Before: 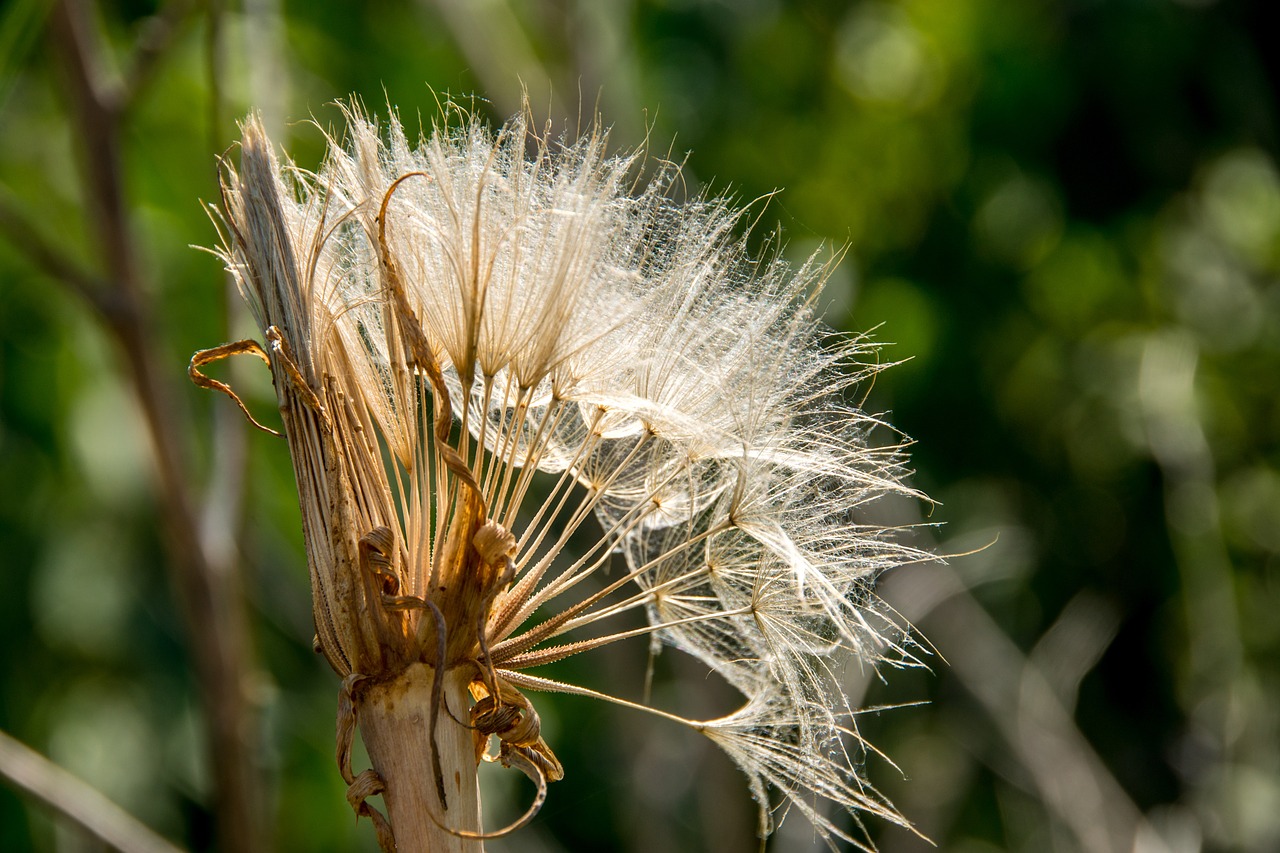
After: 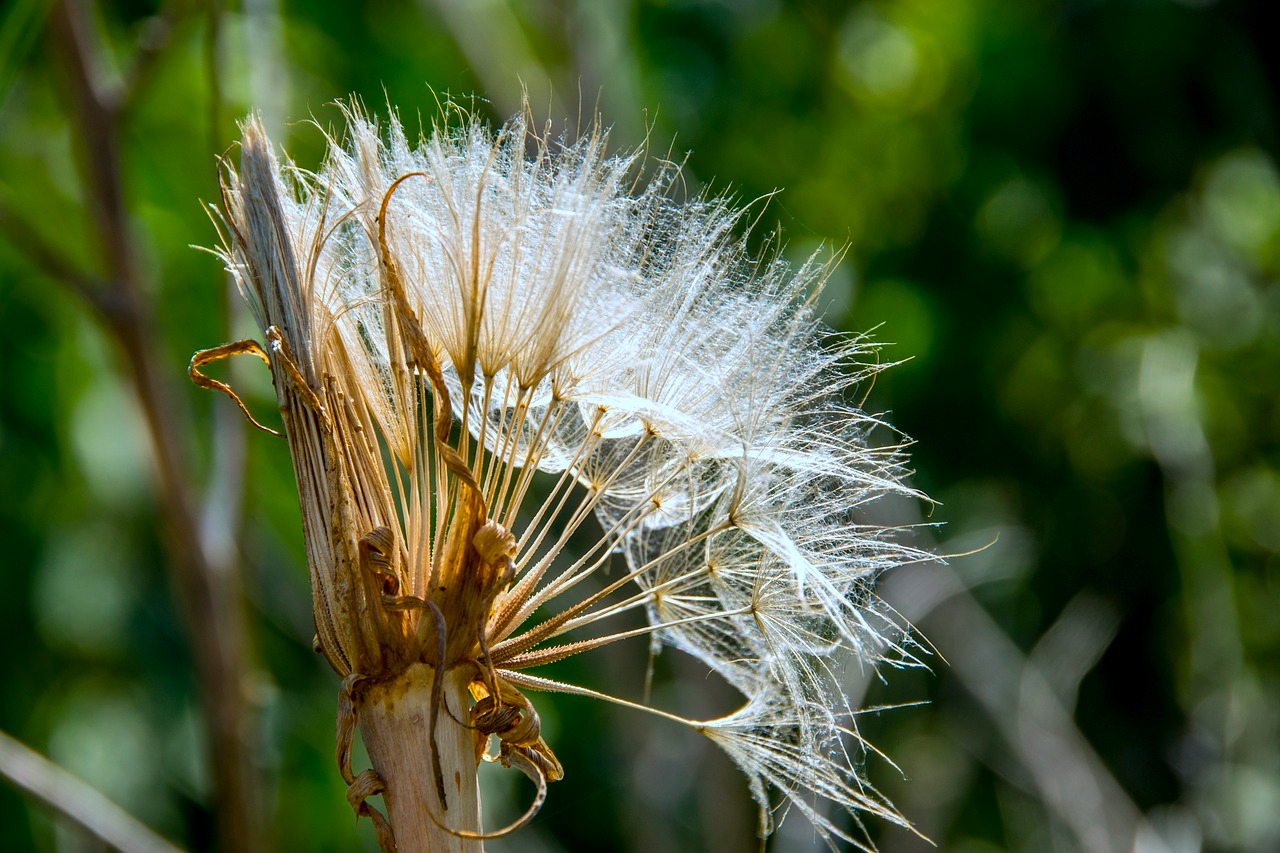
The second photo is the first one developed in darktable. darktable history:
color calibration: x 0.38, y 0.39, temperature 4086.04 K
color balance rgb: perceptual saturation grading › global saturation 30%, global vibrance 10%
